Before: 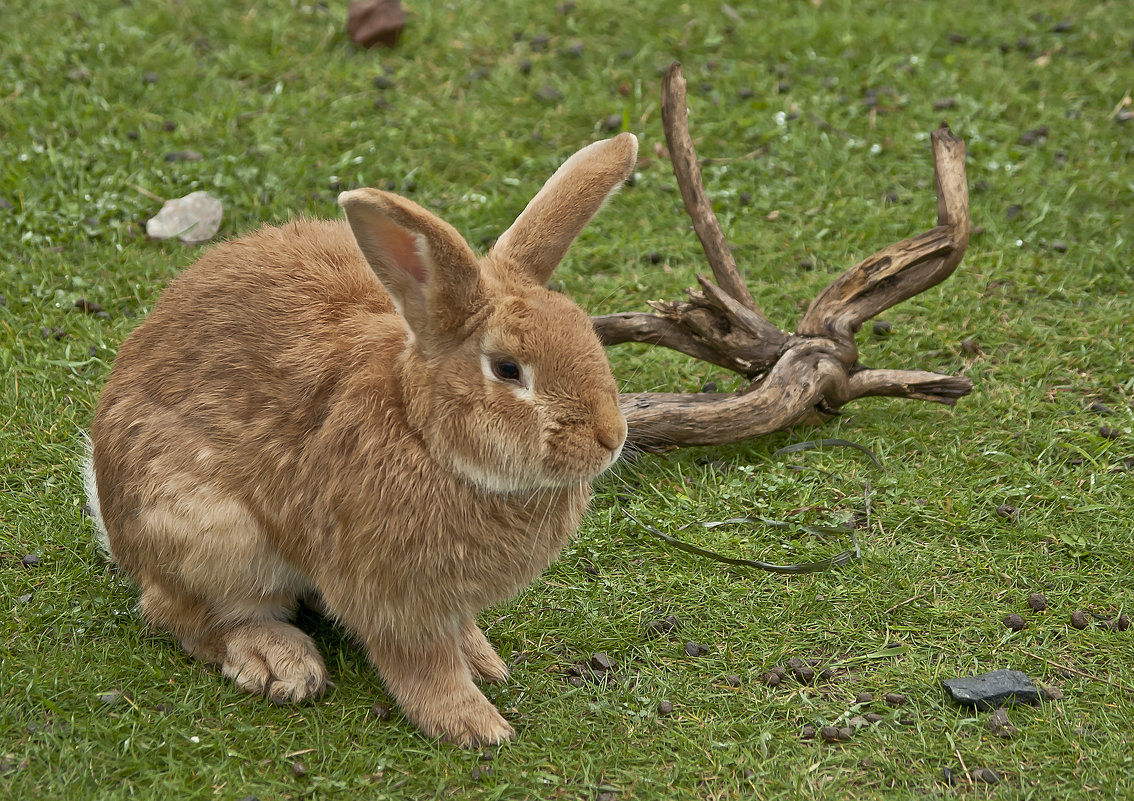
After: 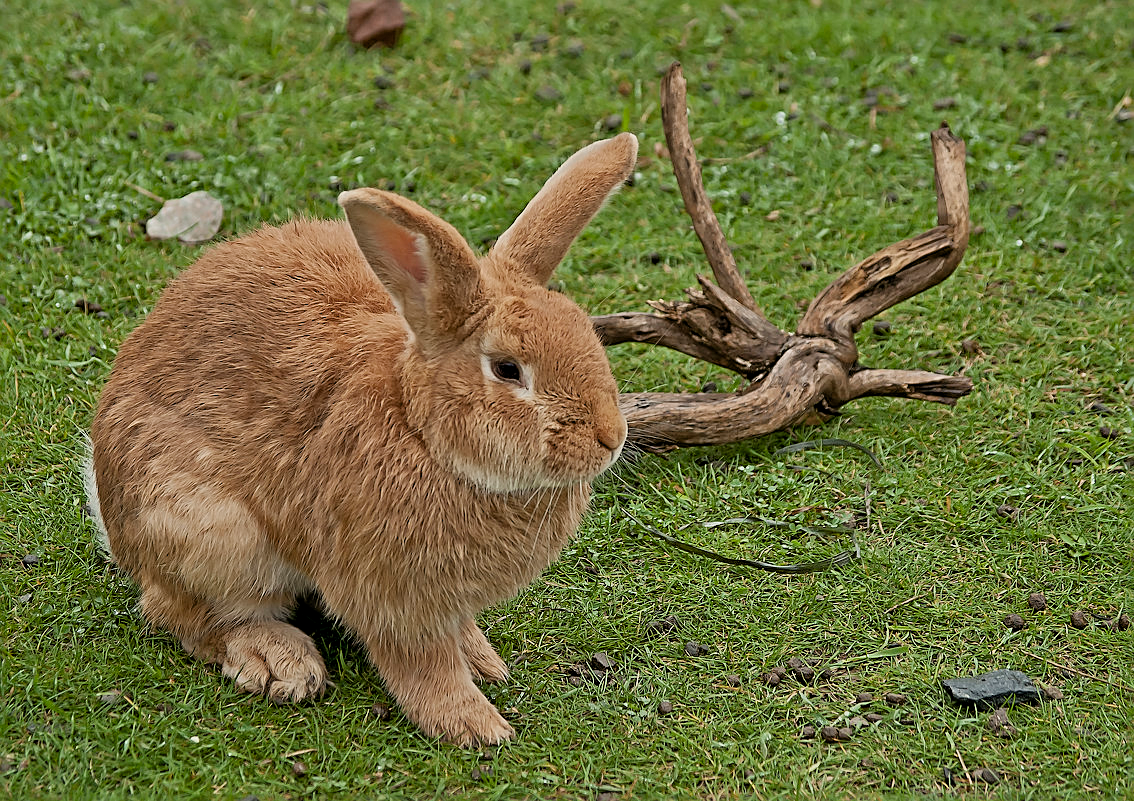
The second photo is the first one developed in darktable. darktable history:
filmic rgb: middle gray luminance 18.24%, black relative exposure -8.93 EV, white relative exposure 3.71 EV, target black luminance 0%, hardness 4.88, latitude 67.96%, contrast 0.951, highlights saturation mix 20.3%, shadows ↔ highlights balance 22.06%
sharpen: radius 2.717, amount 0.653
